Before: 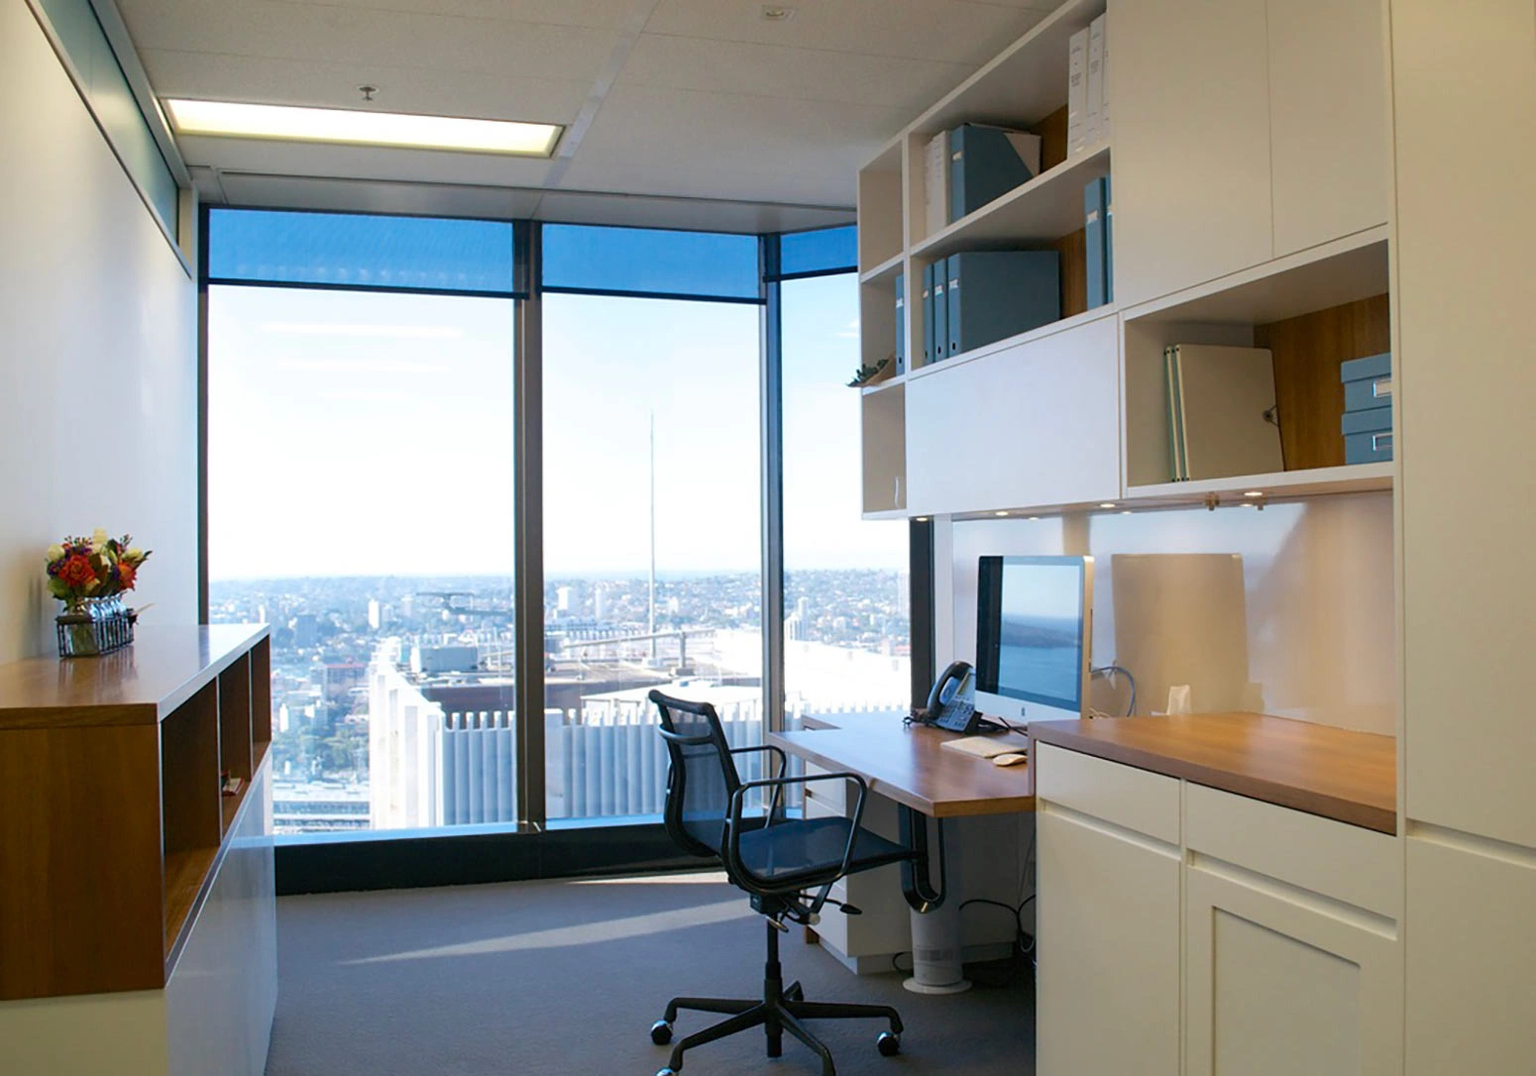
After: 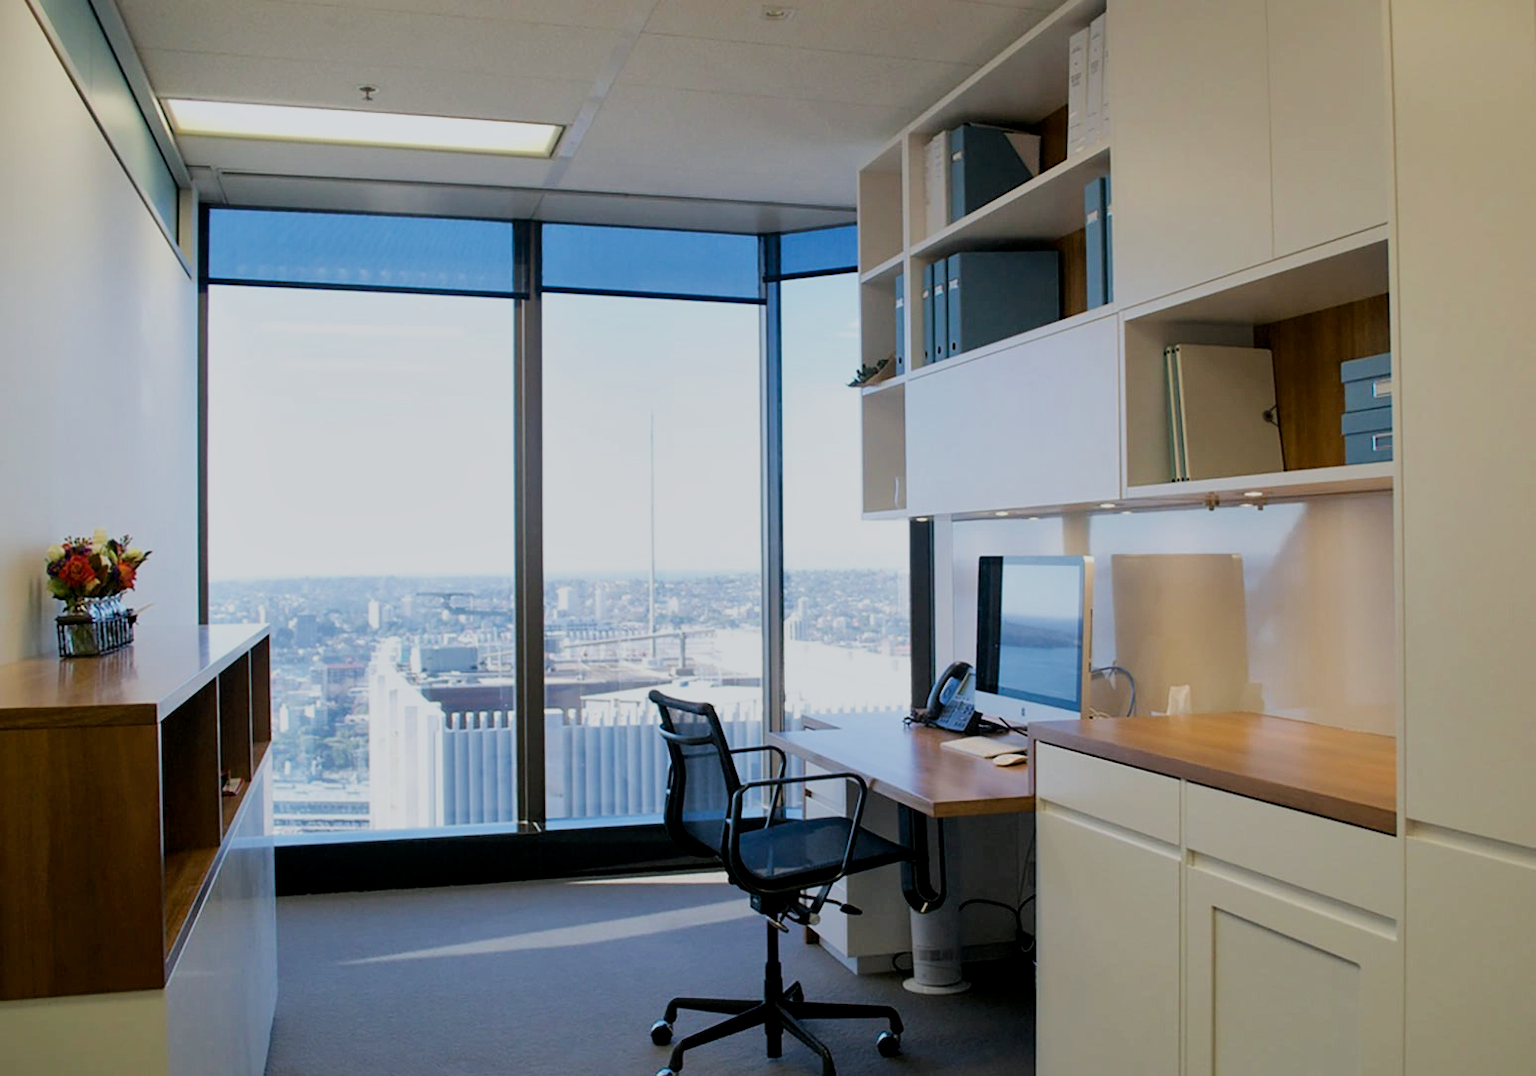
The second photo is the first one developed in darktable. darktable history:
local contrast: mode bilateral grid, contrast 20, coarseness 50, detail 120%, midtone range 0.2
white balance: red 0.982, blue 1.018
filmic rgb: black relative exposure -7.32 EV, white relative exposure 5.09 EV, hardness 3.2
